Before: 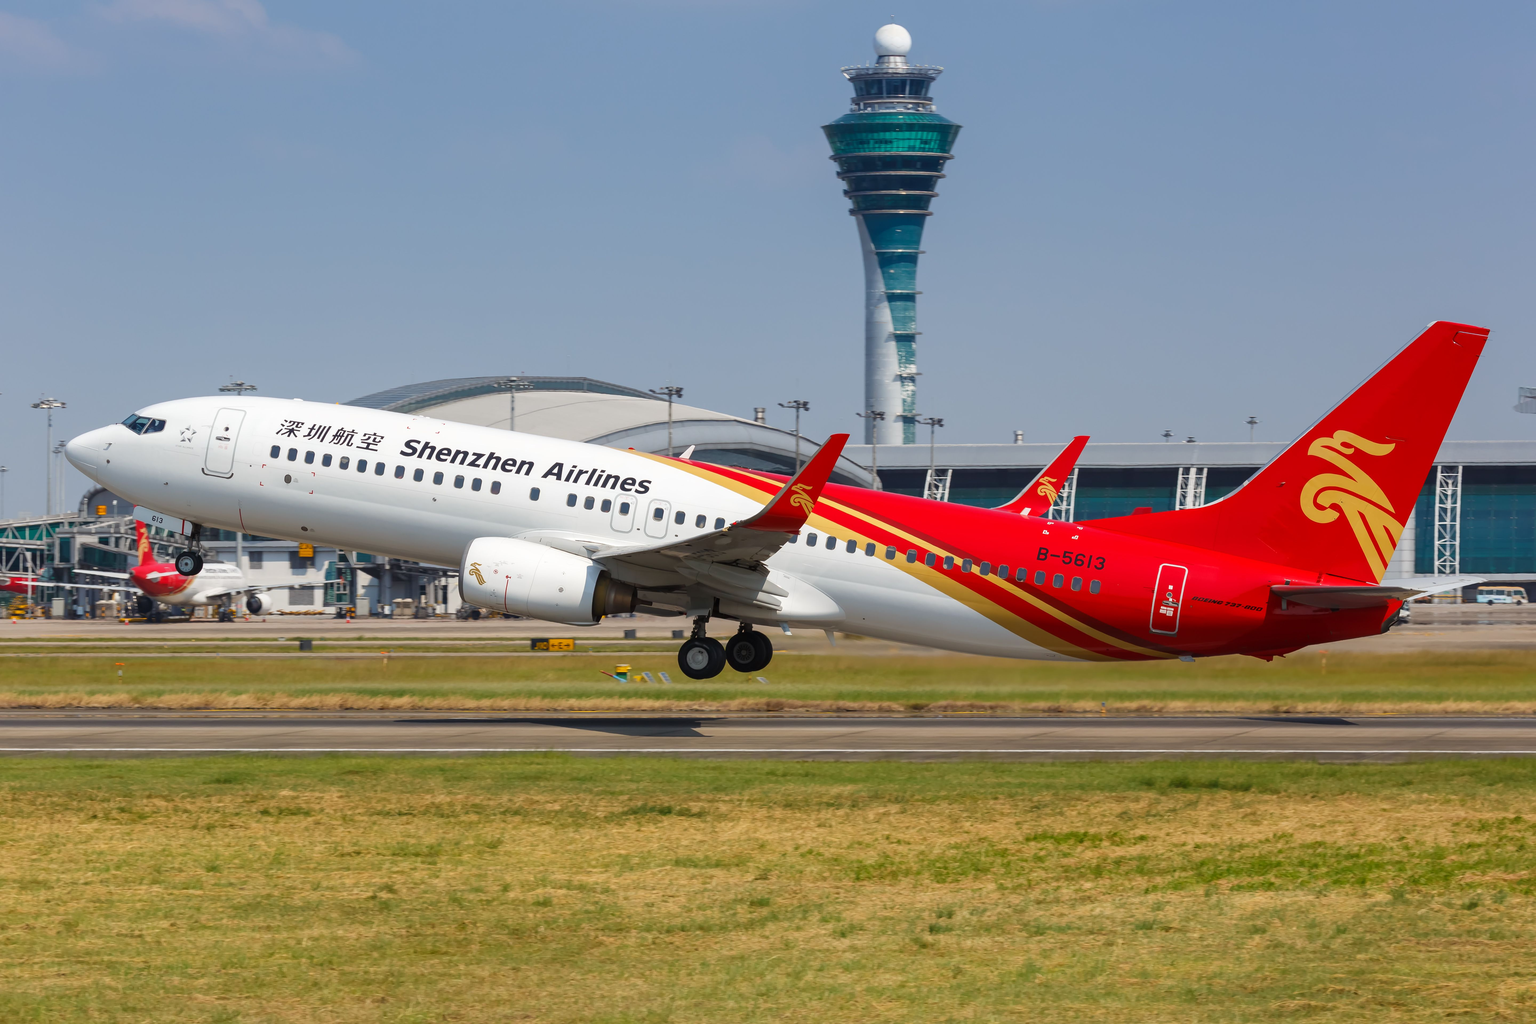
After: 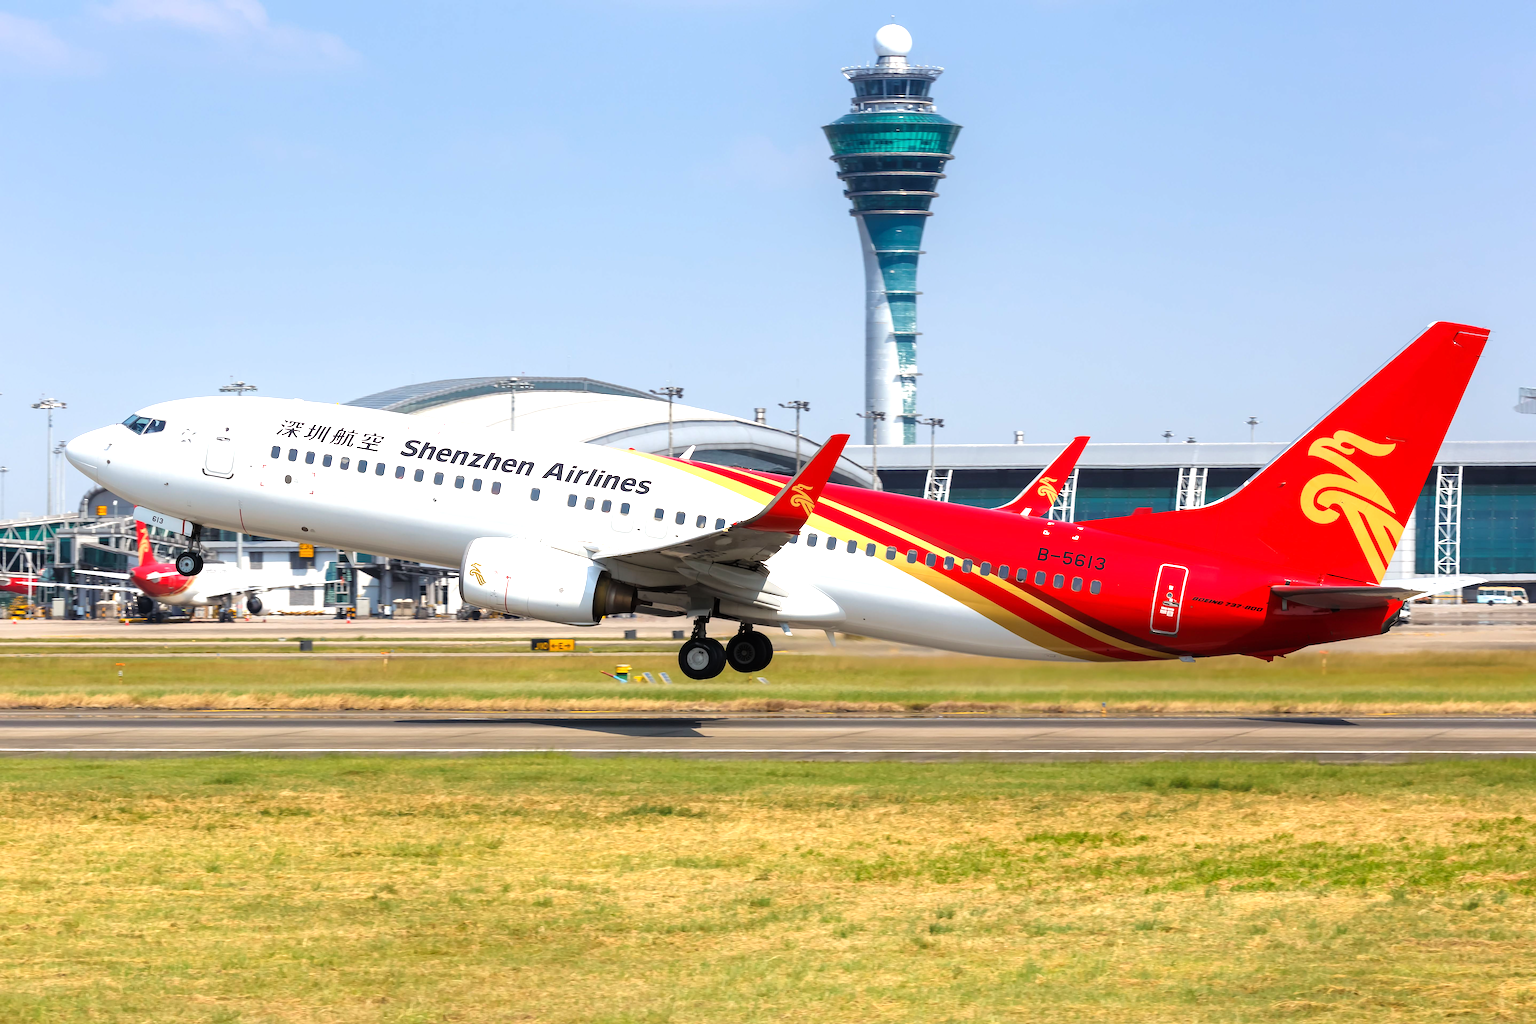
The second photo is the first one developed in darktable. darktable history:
tone equalizer: -8 EV -1.05 EV, -7 EV -1.03 EV, -6 EV -0.868 EV, -5 EV -0.554 EV, -3 EV 0.574 EV, -2 EV 0.851 EV, -1 EV 1 EV, +0 EV 1.05 EV
